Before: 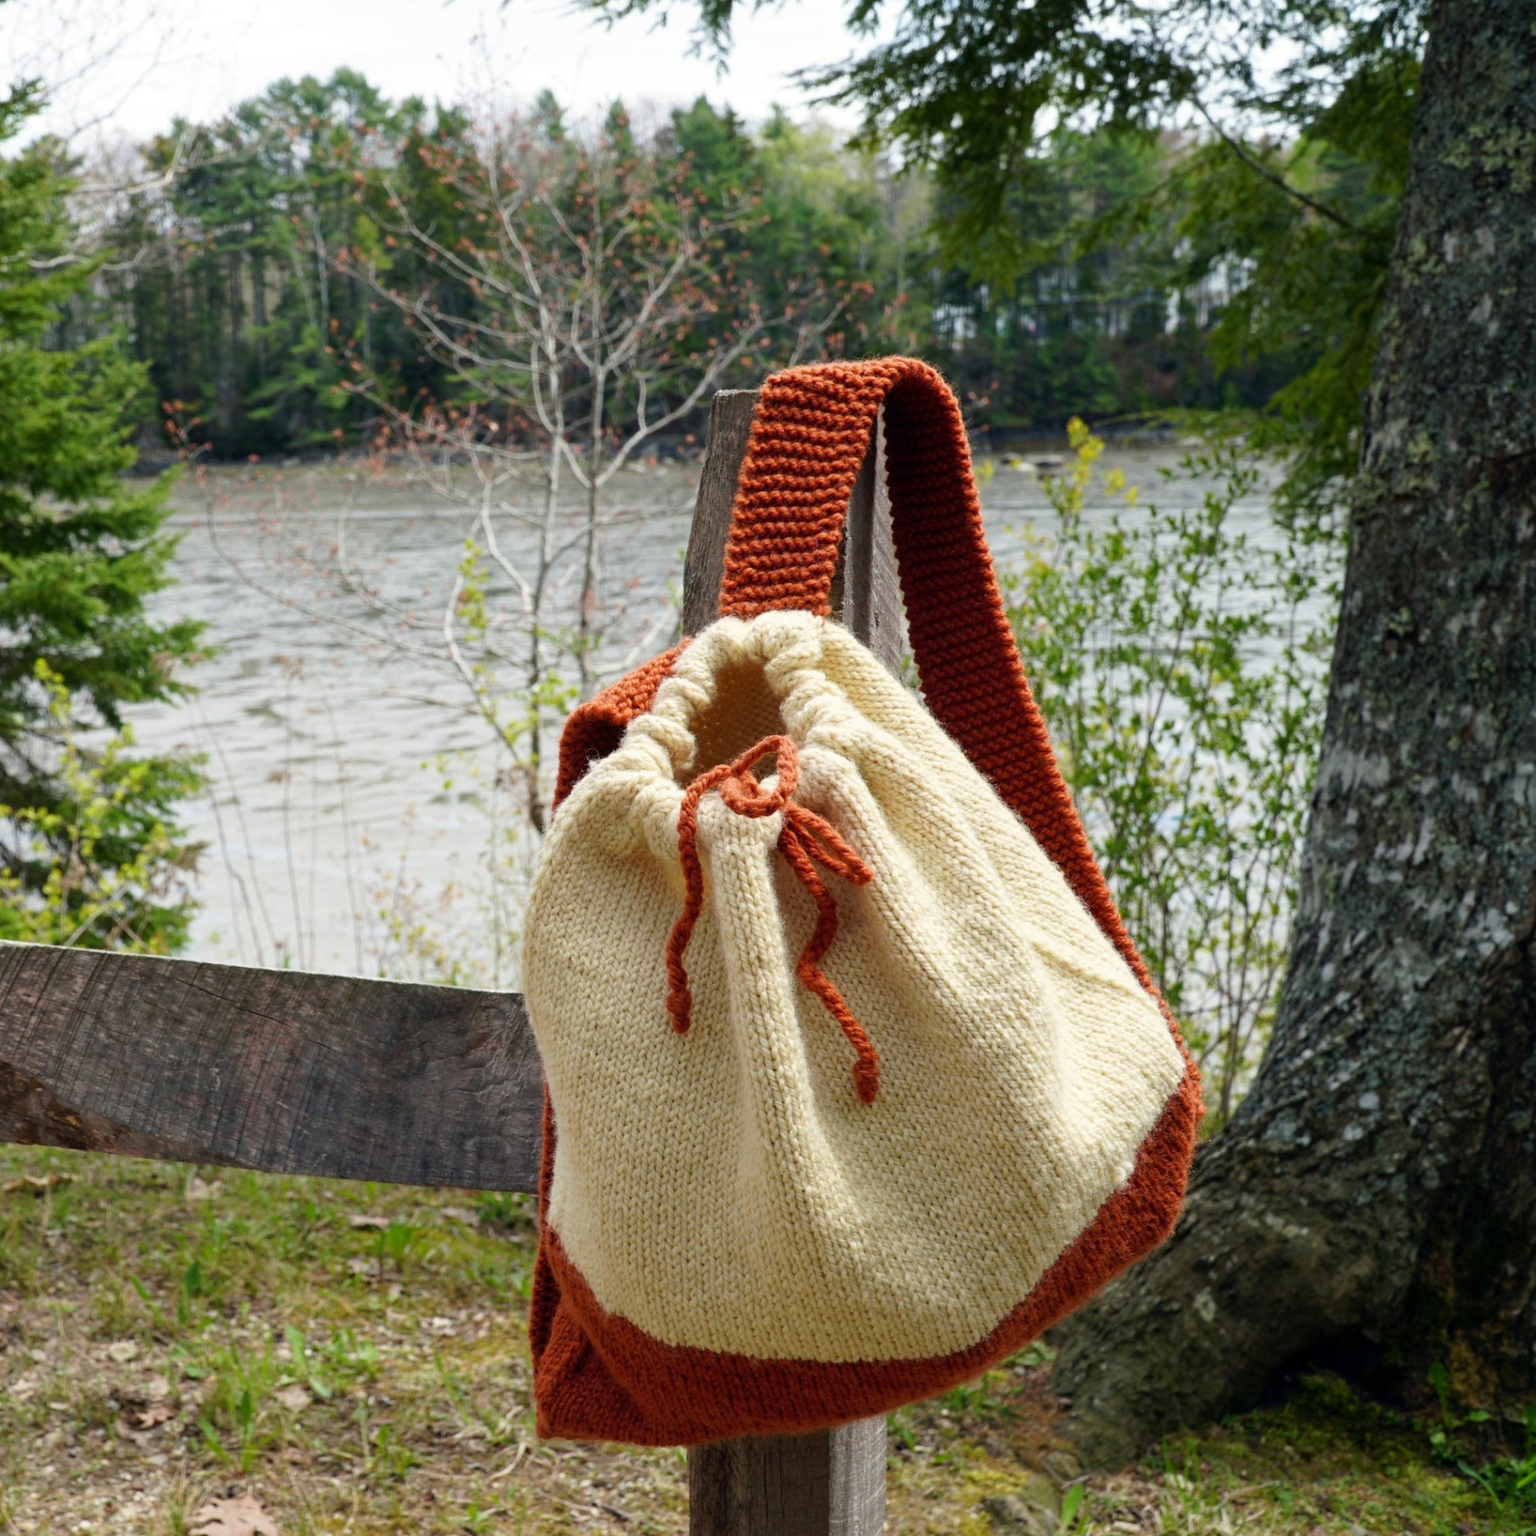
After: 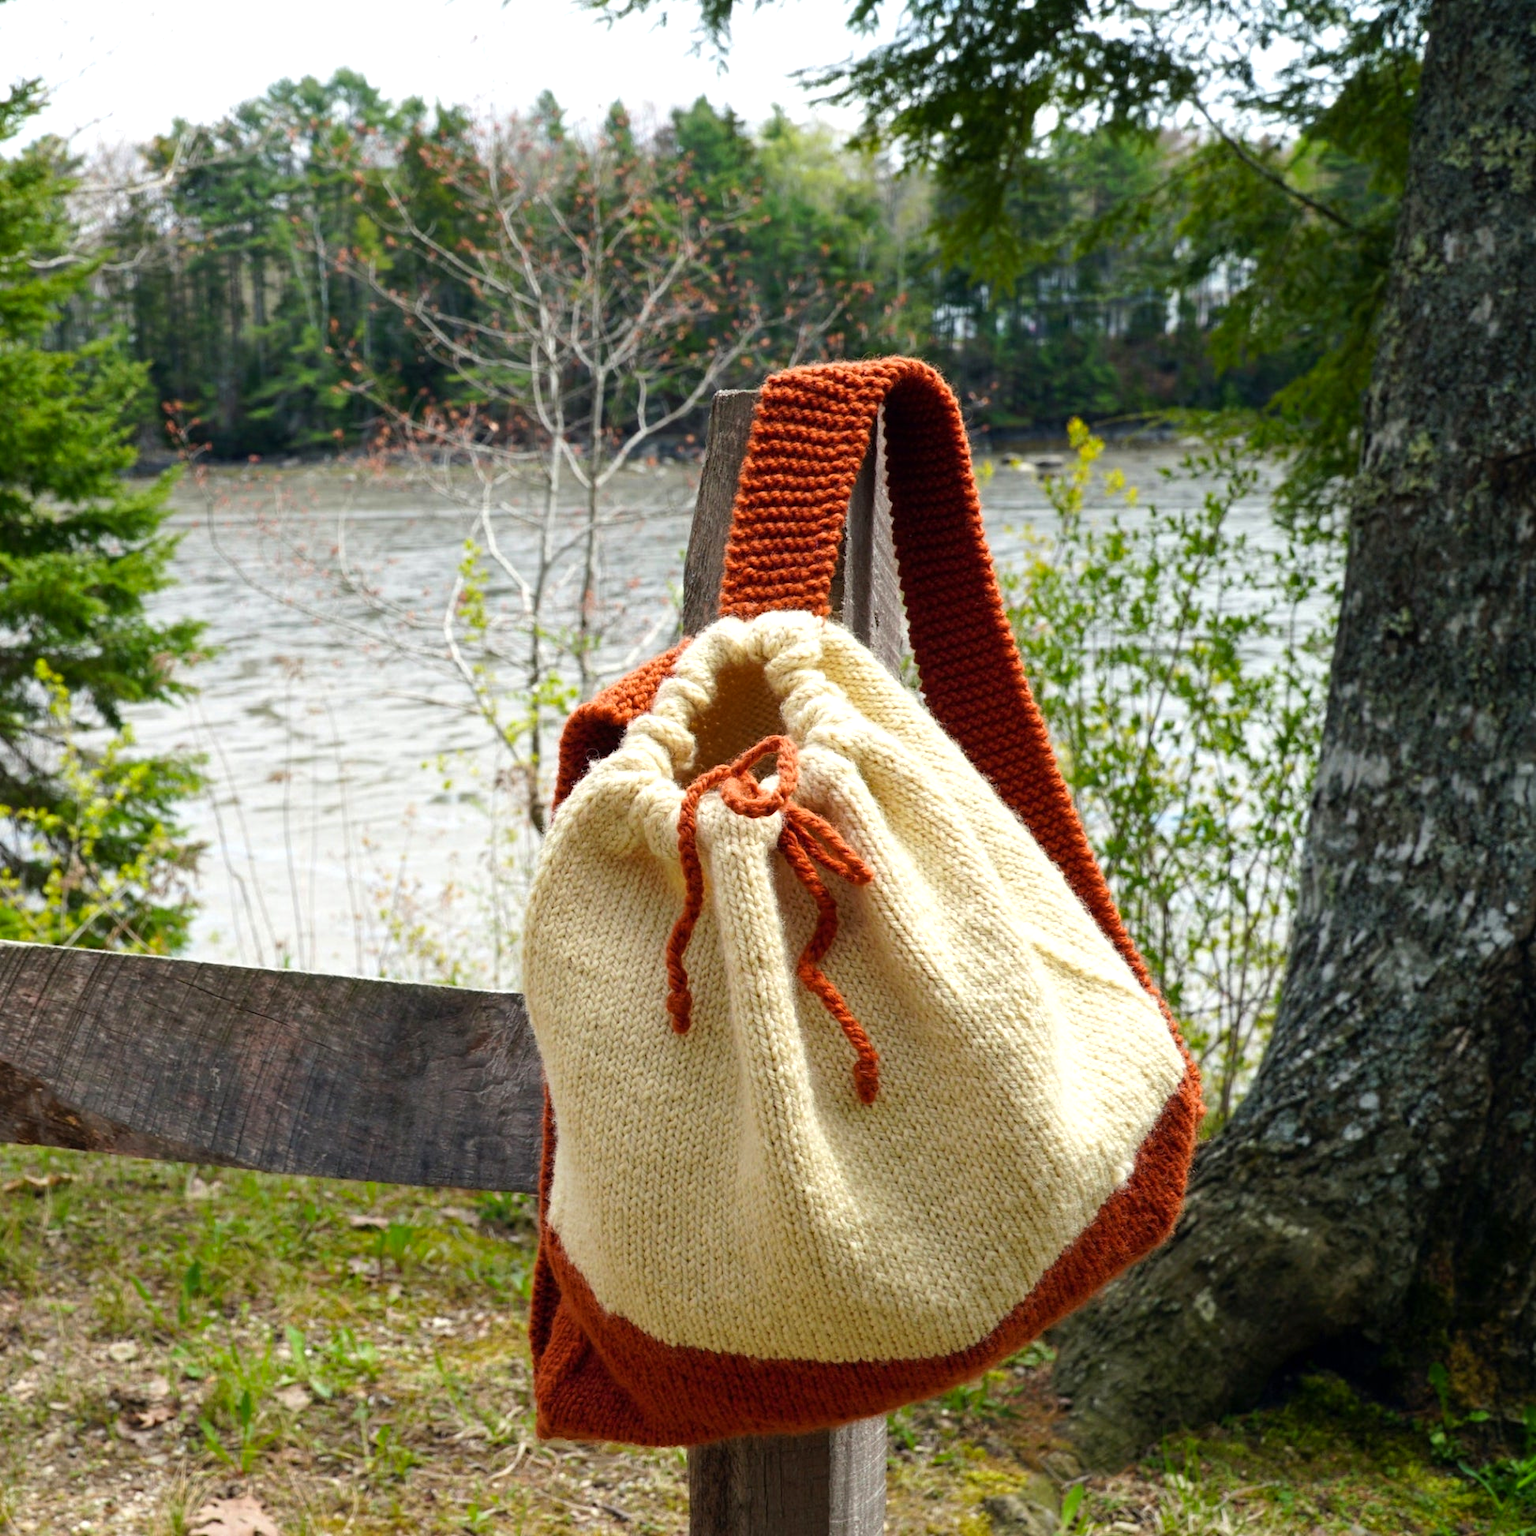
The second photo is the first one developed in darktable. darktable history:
color balance rgb: linear chroma grading › global chroma 9.148%, perceptual saturation grading › global saturation 0.321%, perceptual brilliance grading › highlights 8.676%, perceptual brilliance grading › mid-tones 3.12%, perceptual brilliance grading › shadows 2.075%
